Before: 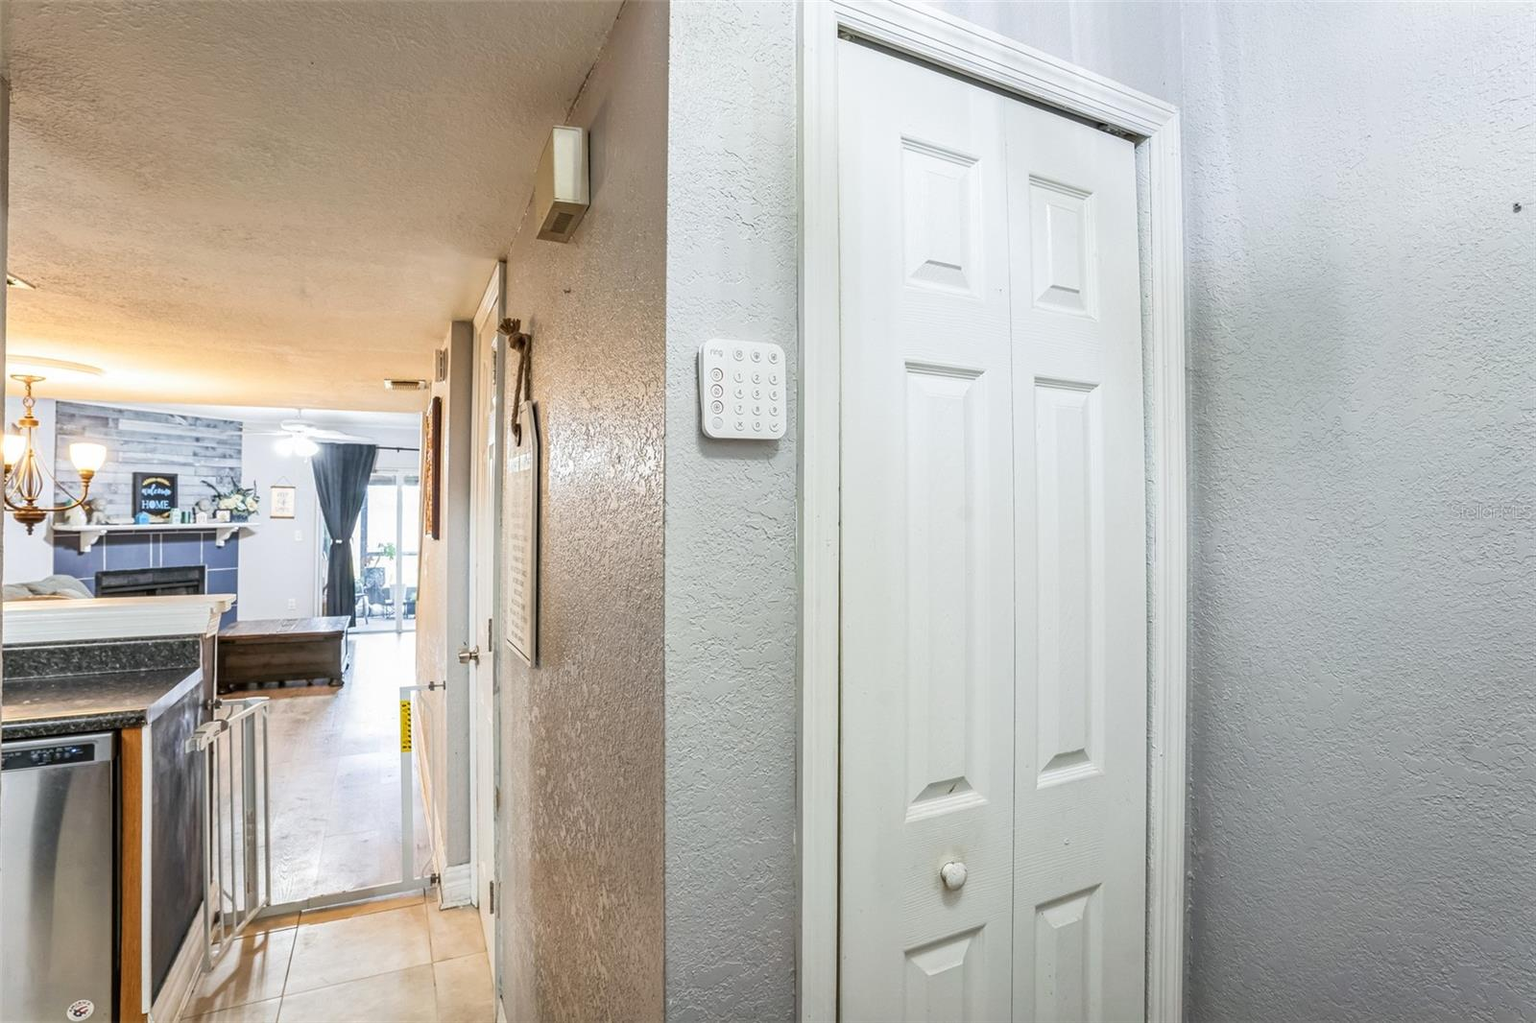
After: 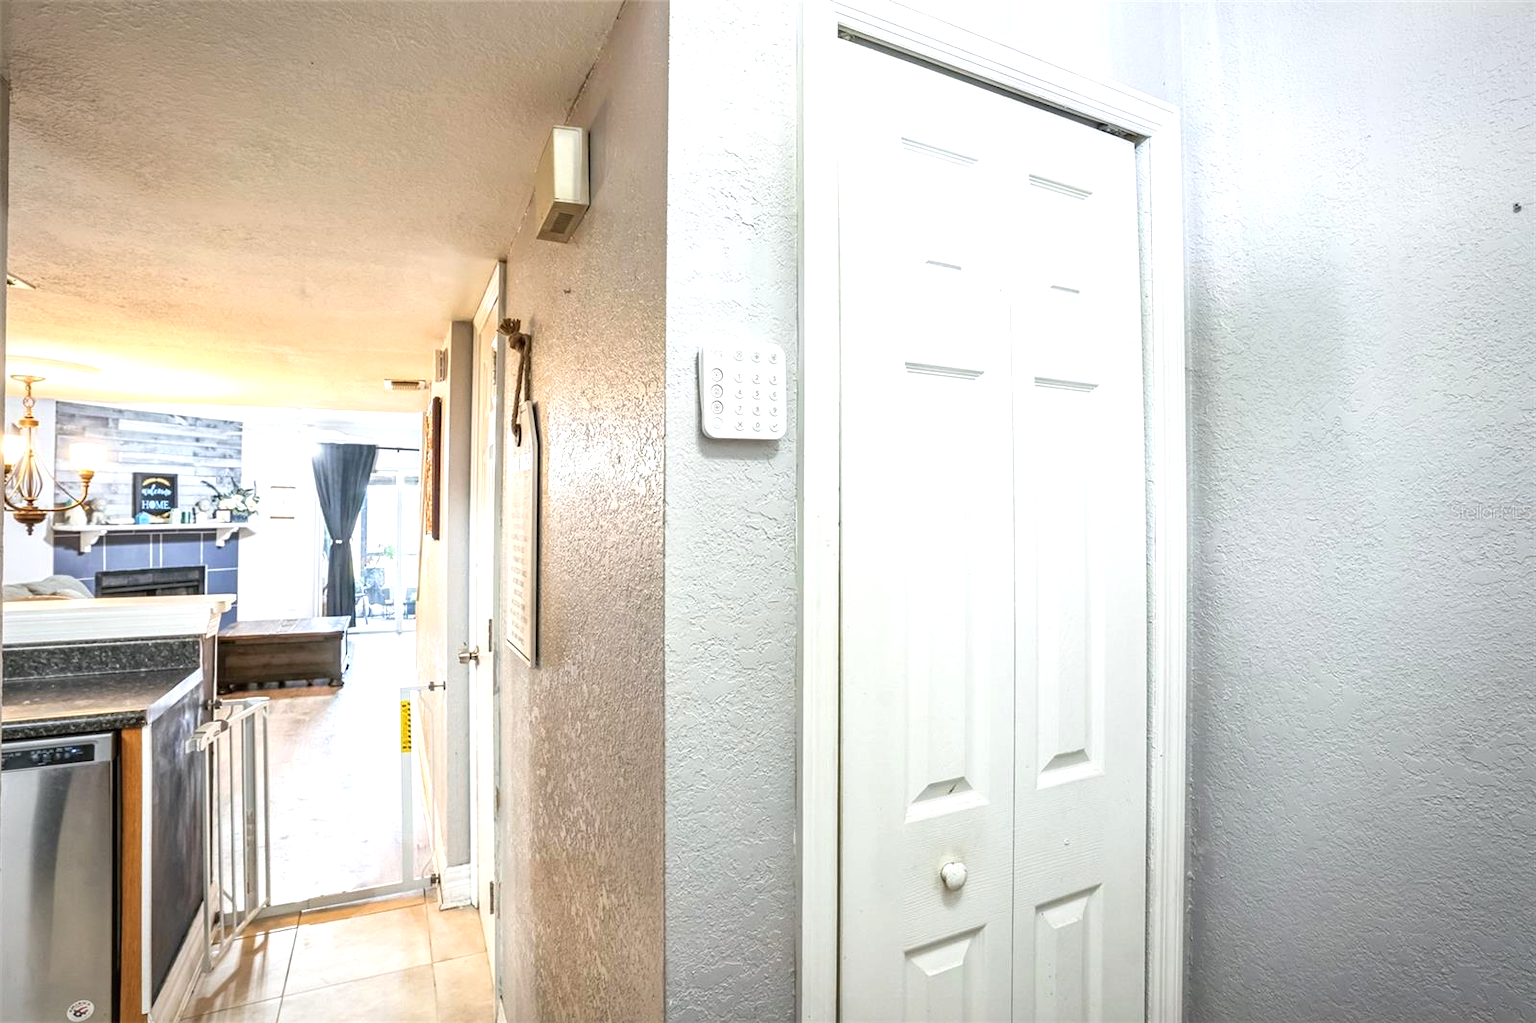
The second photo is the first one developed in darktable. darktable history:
vignetting: brightness -0.582, saturation -0.122
exposure: exposure 0.606 EV, compensate highlight preservation false
